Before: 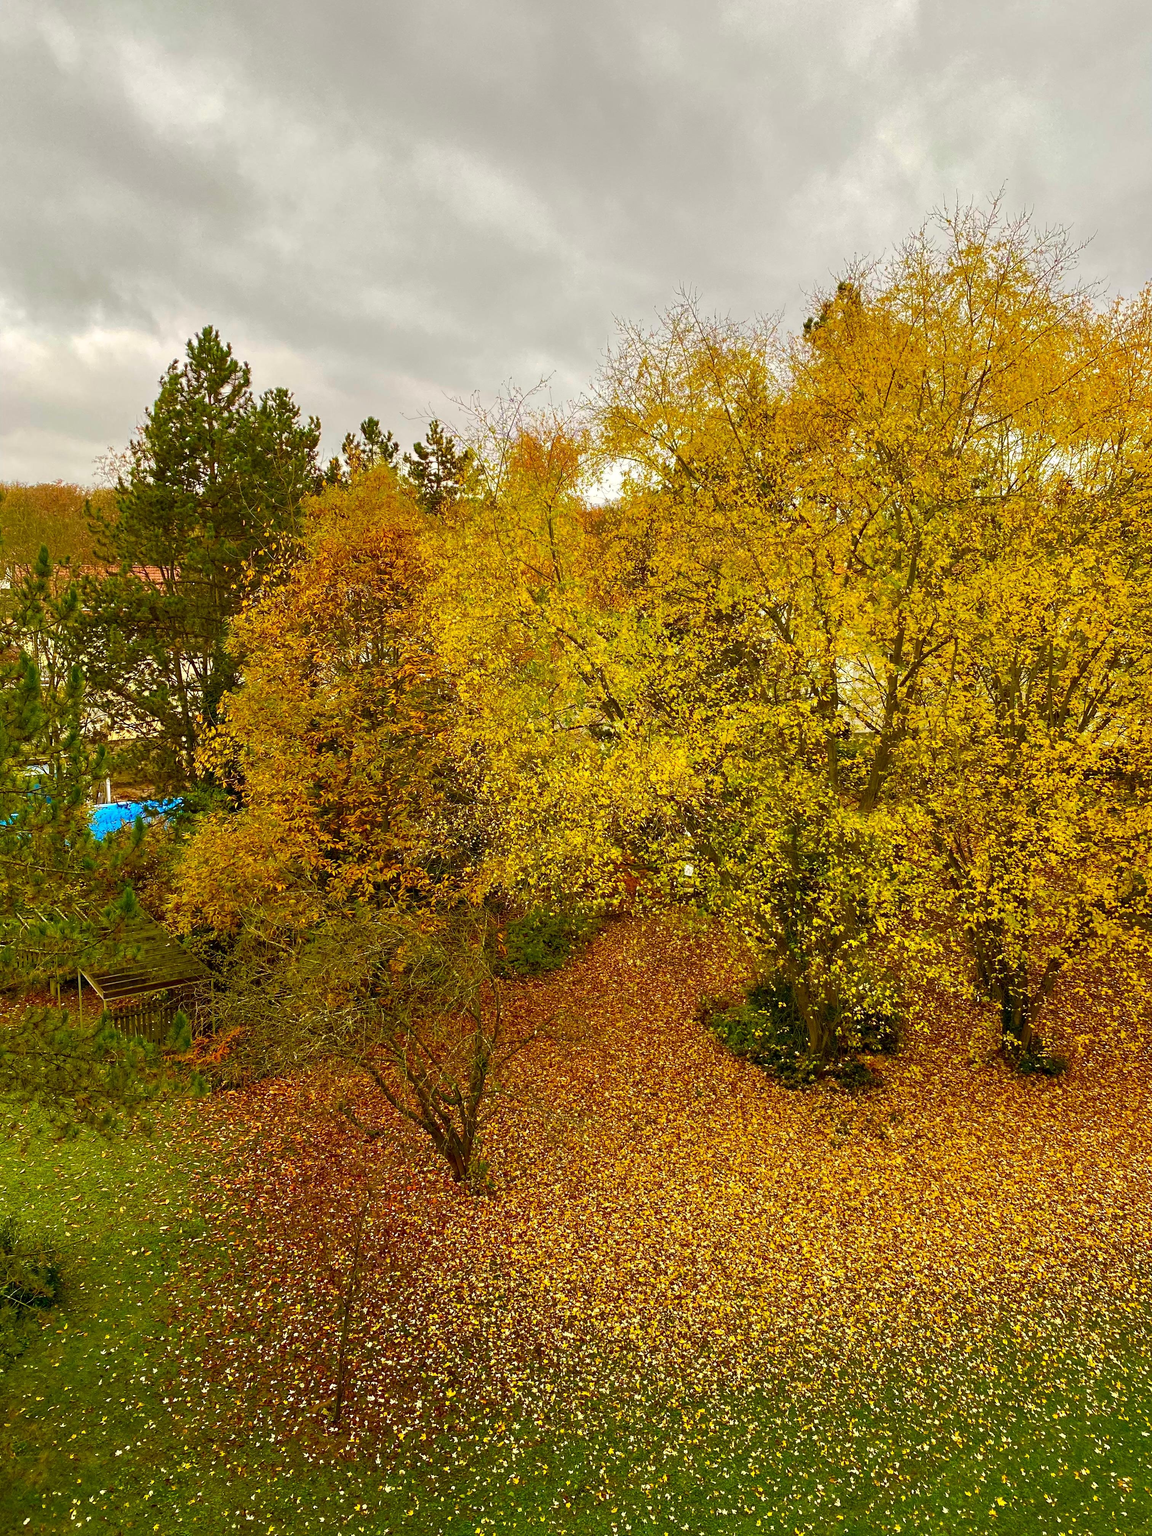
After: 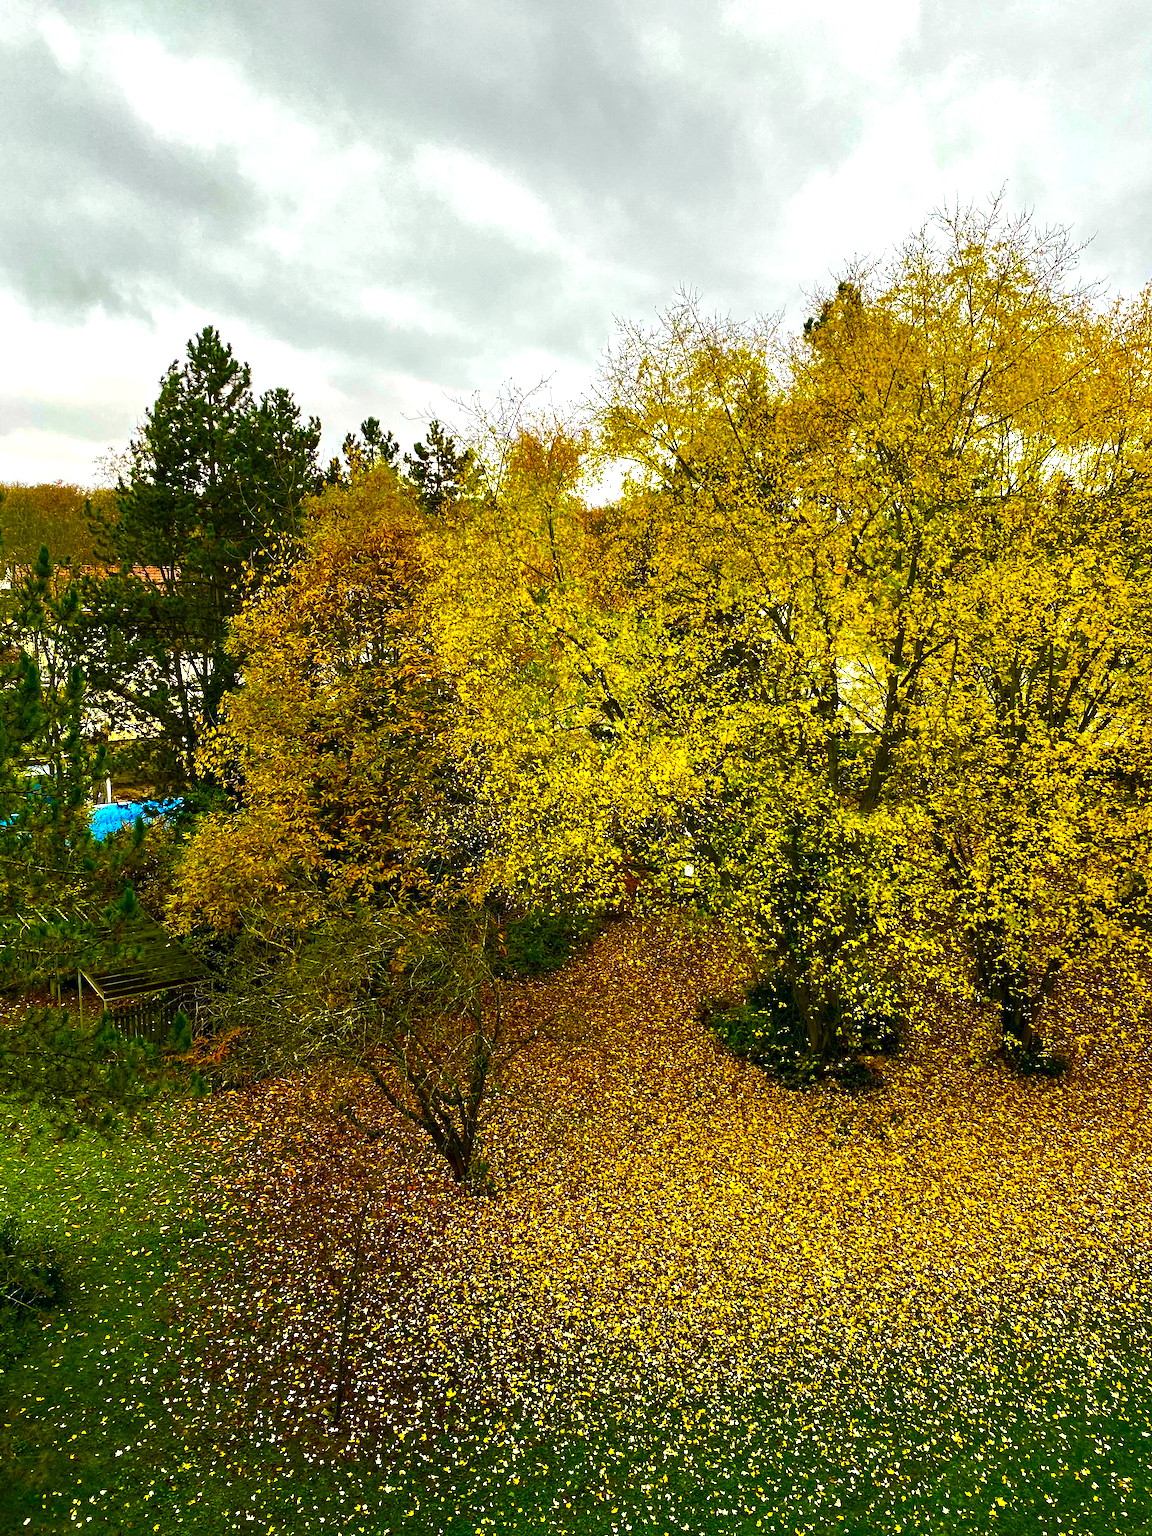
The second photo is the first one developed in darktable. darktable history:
color balance rgb: power › luminance -7.549%, power › chroma 2.27%, power › hue 223.04°, perceptual saturation grading › global saturation 40.049%, perceptual brilliance grading › highlights 14.437%, perceptual brilliance grading › mid-tones -5.361%, perceptual brilliance grading › shadows -27.678%, contrast 15.466%
